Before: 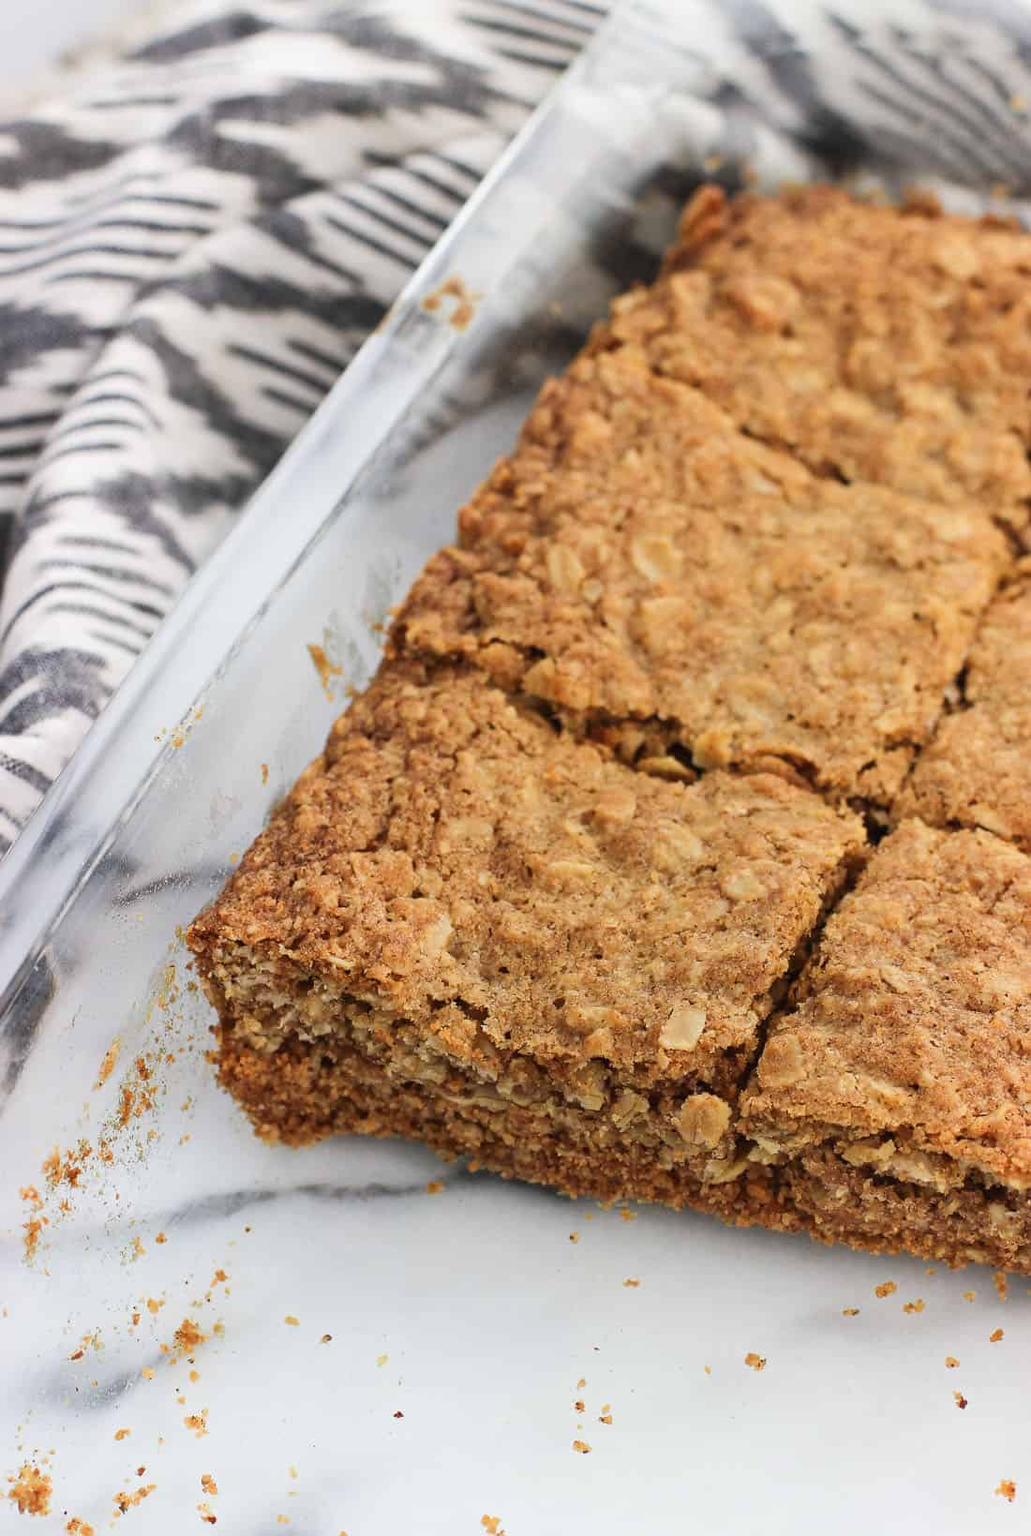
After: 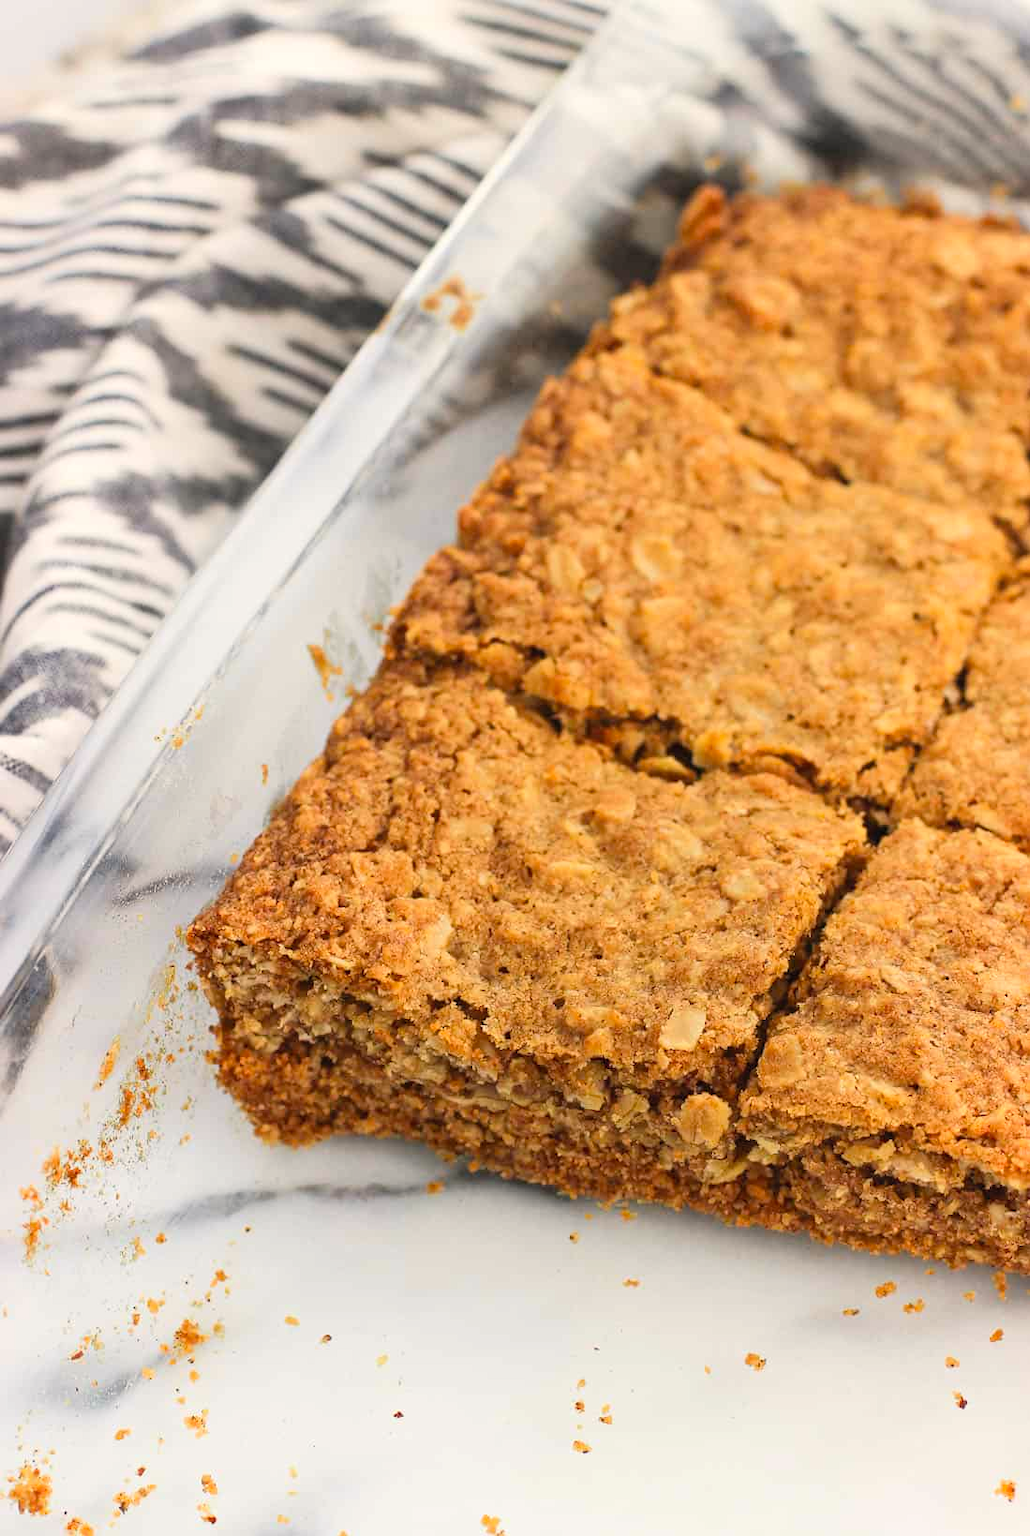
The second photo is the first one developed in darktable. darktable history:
color calibration: output R [1.063, -0.012, -0.003, 0], output G [0, 1.022, 0.021, 0], output B [-0.079, 0.047, 1, 0], illuminant custom, x 0.345, y 0.359, temperature 5049.95 K
contrast brightness saturation: contrast 0.074, brightness 0.082, saturation 0.18
